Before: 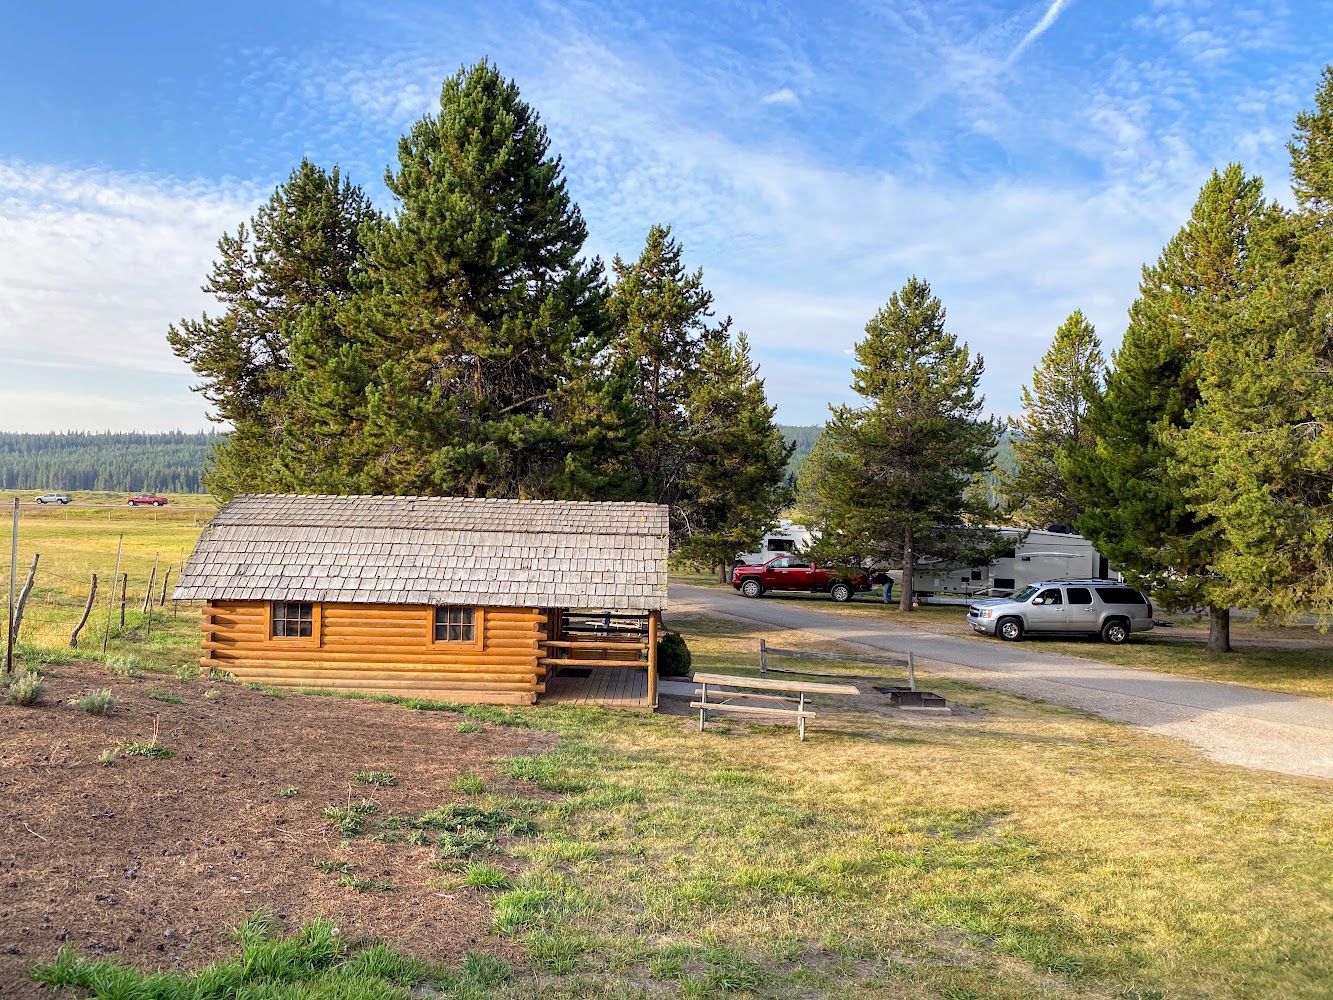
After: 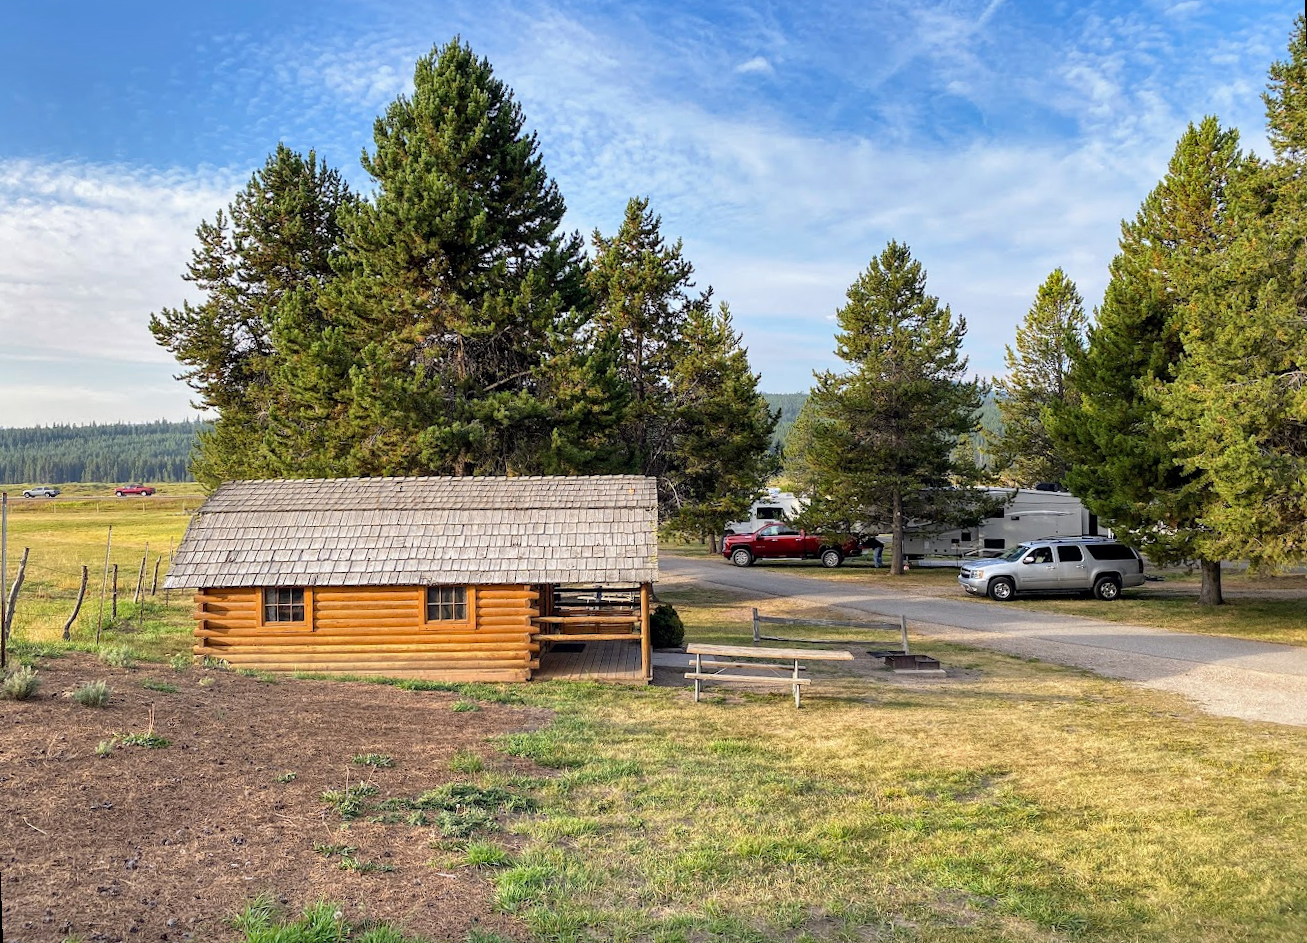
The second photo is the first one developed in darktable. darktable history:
shadows and highlights: soften with gaussian
rotate and perspective: rotation -2°, crop left 0.022, crop right 0.978, crop top 0.049, crop bottom 0.951
